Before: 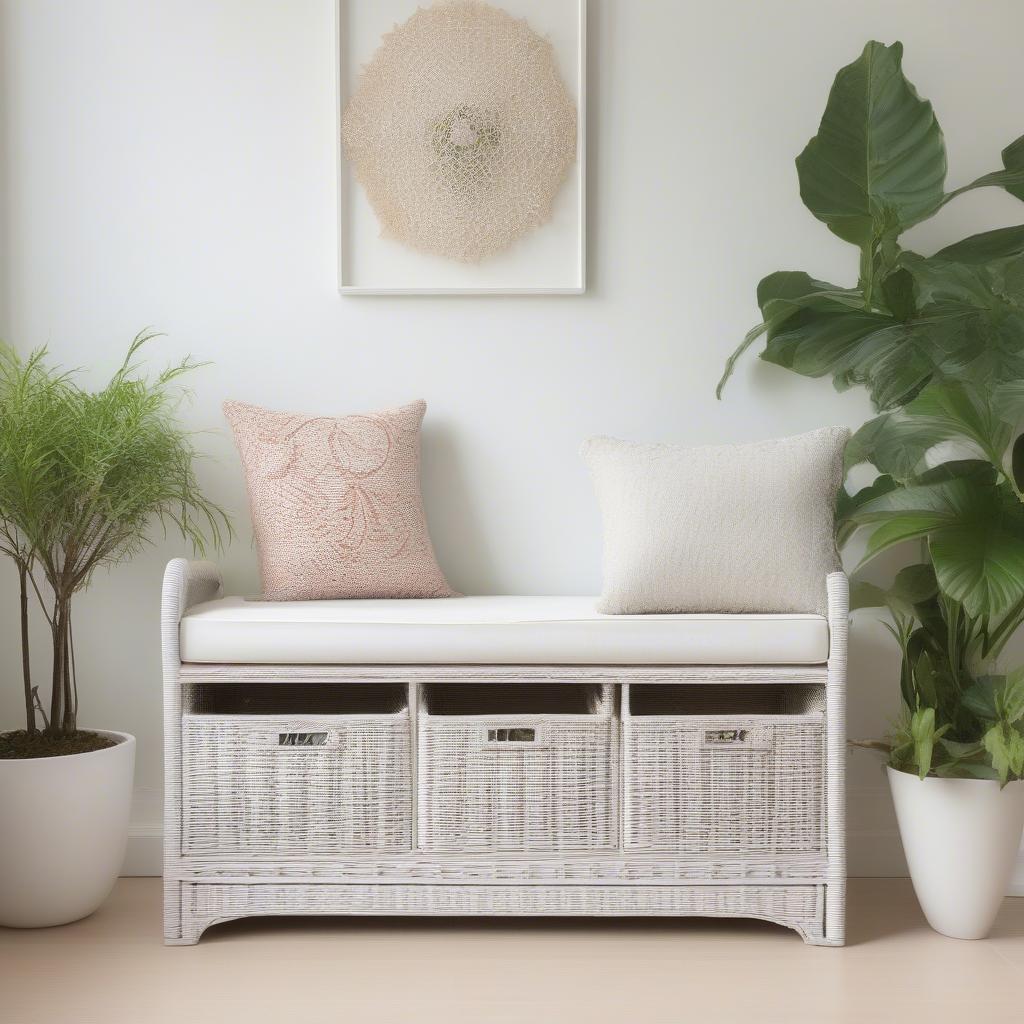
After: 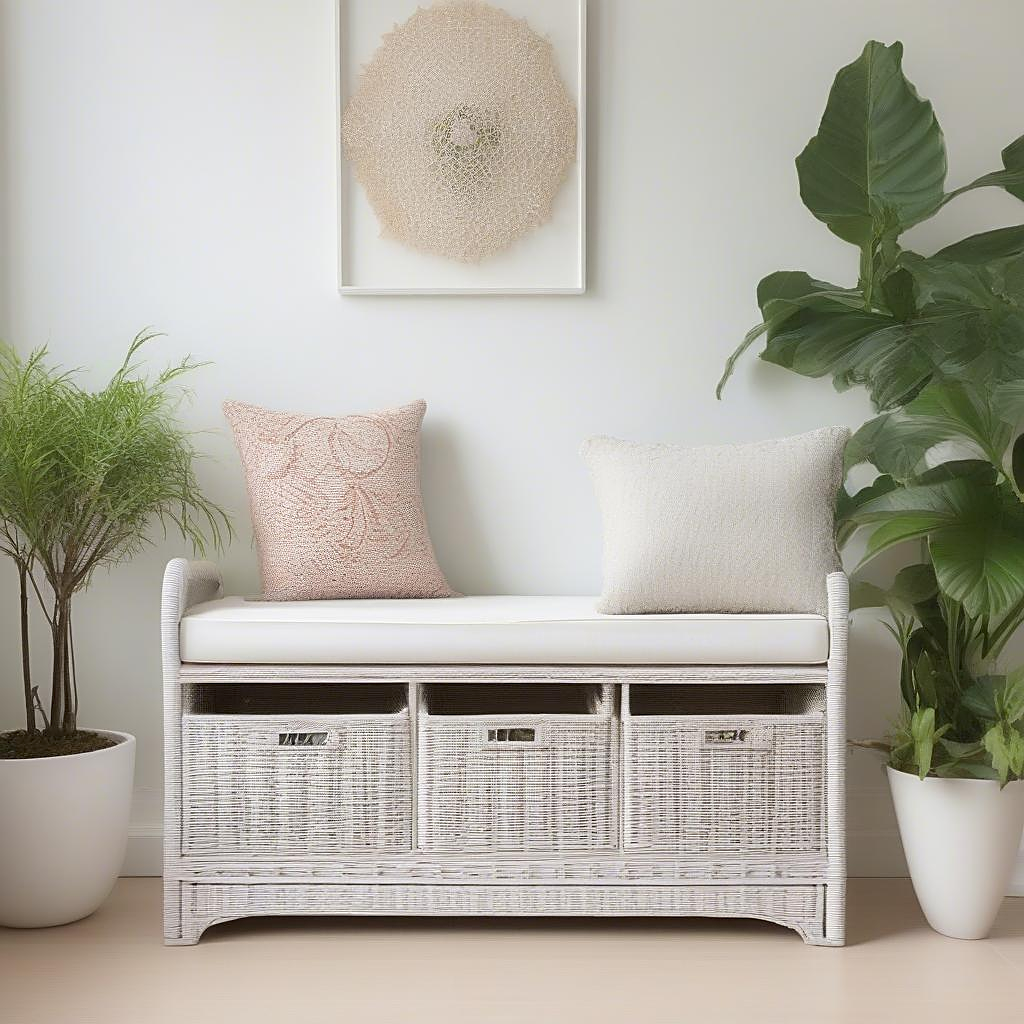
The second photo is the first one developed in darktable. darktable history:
exposure: black level correction 0.001, compensate exposure bias true, compensate highlight preservation false
sharpen: on, module defaults
